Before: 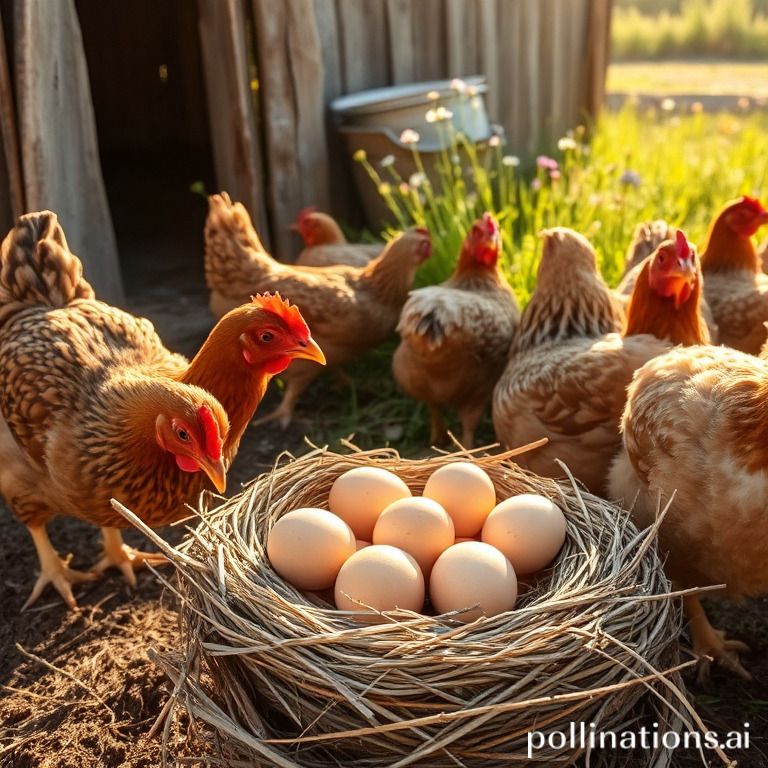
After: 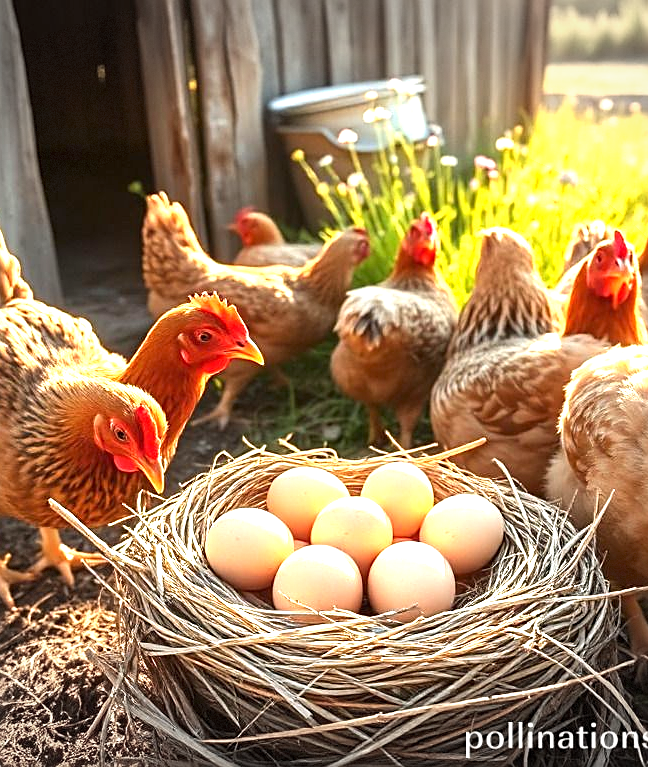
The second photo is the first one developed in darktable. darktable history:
exposure: black level correction 0, exposure 1.345 EV, compensate highlight preservation false
sharpen: on, module defaults
vignetting: fall-off start 100.68%, width/height ratio 1.311, dithering 8-bit output, unbound false
crop: left 8.084%, right 7.457%
